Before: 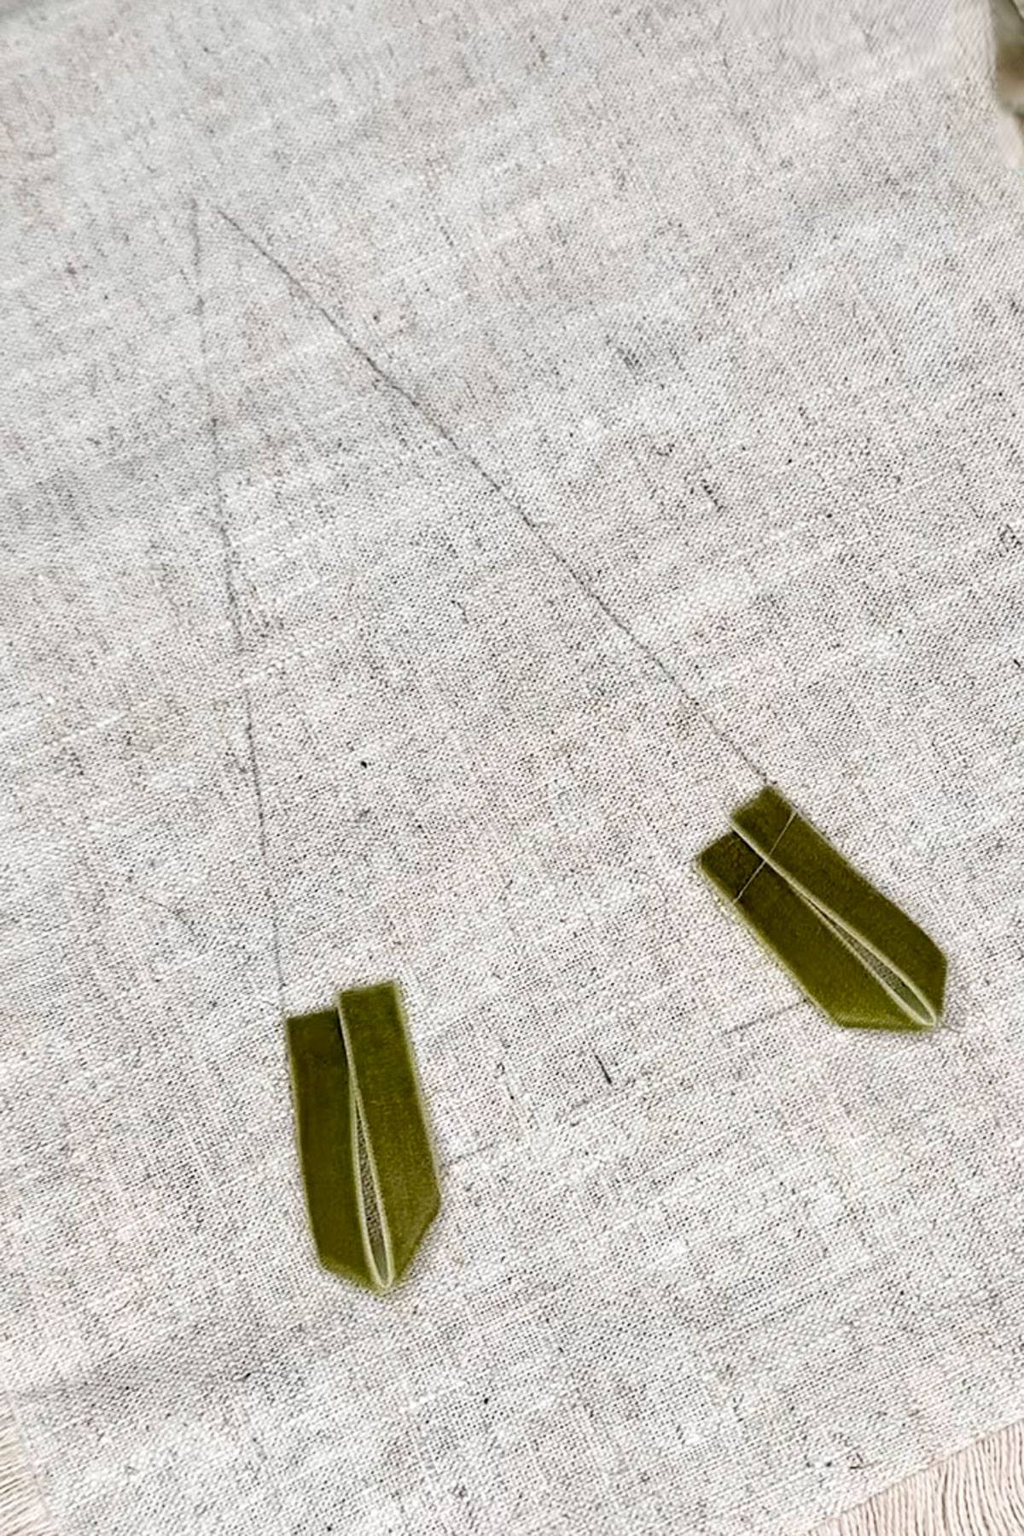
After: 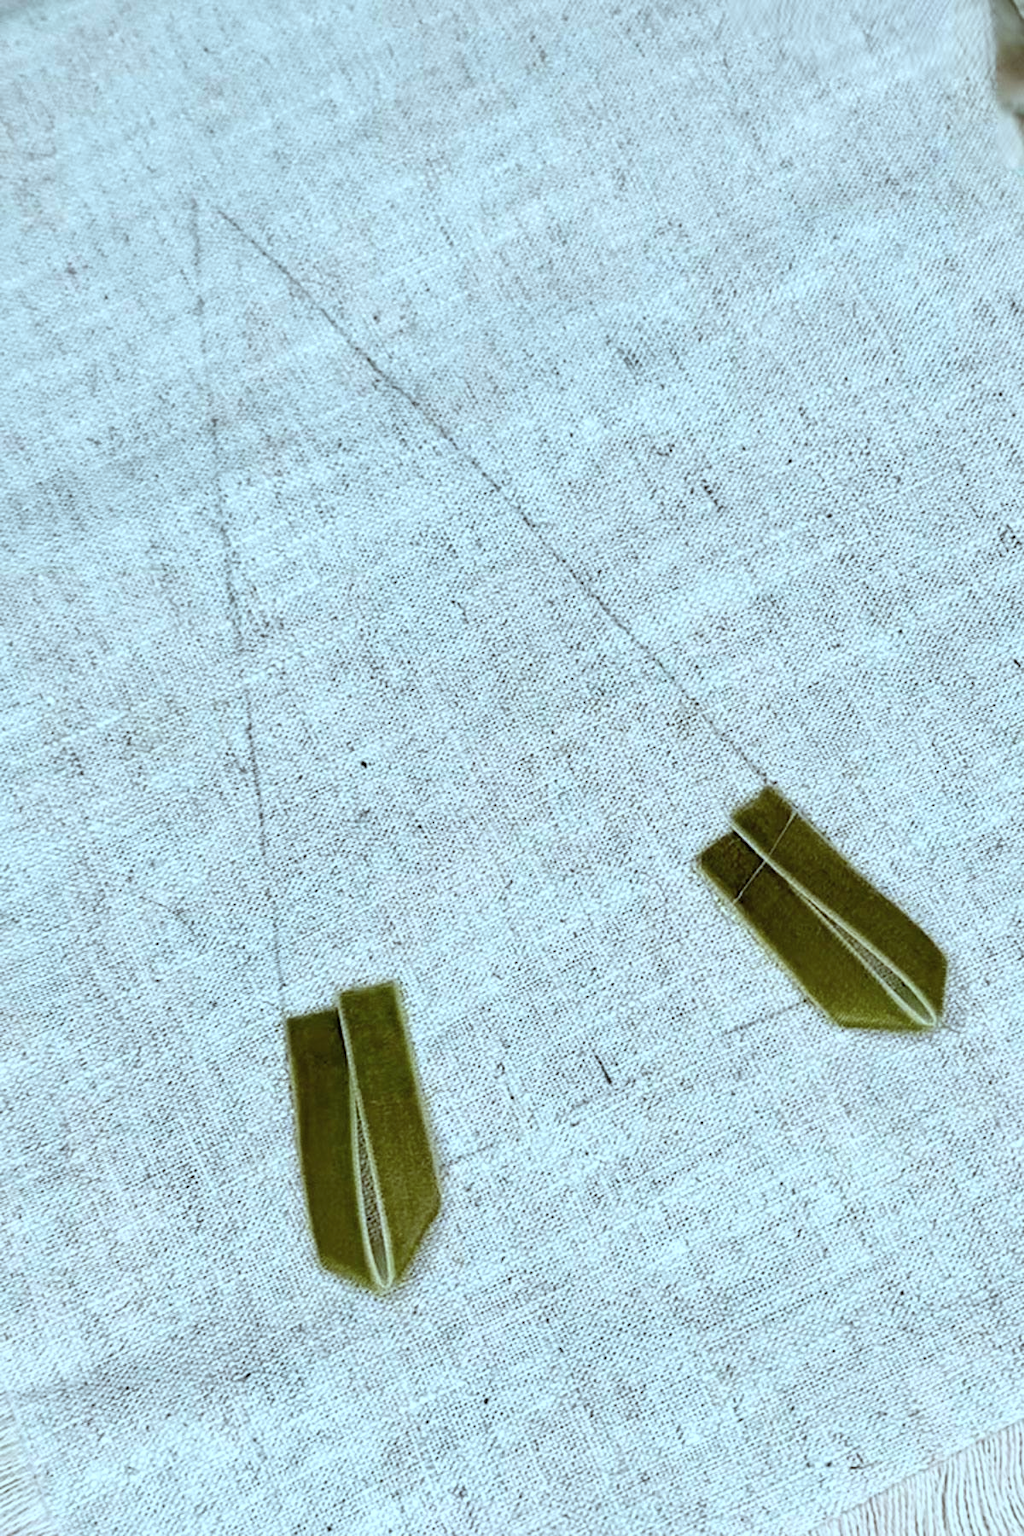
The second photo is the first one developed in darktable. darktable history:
levels: levels [0.018, 0.493, 1]
color correction: highlights a* -11.71, highlights b* -15.58
